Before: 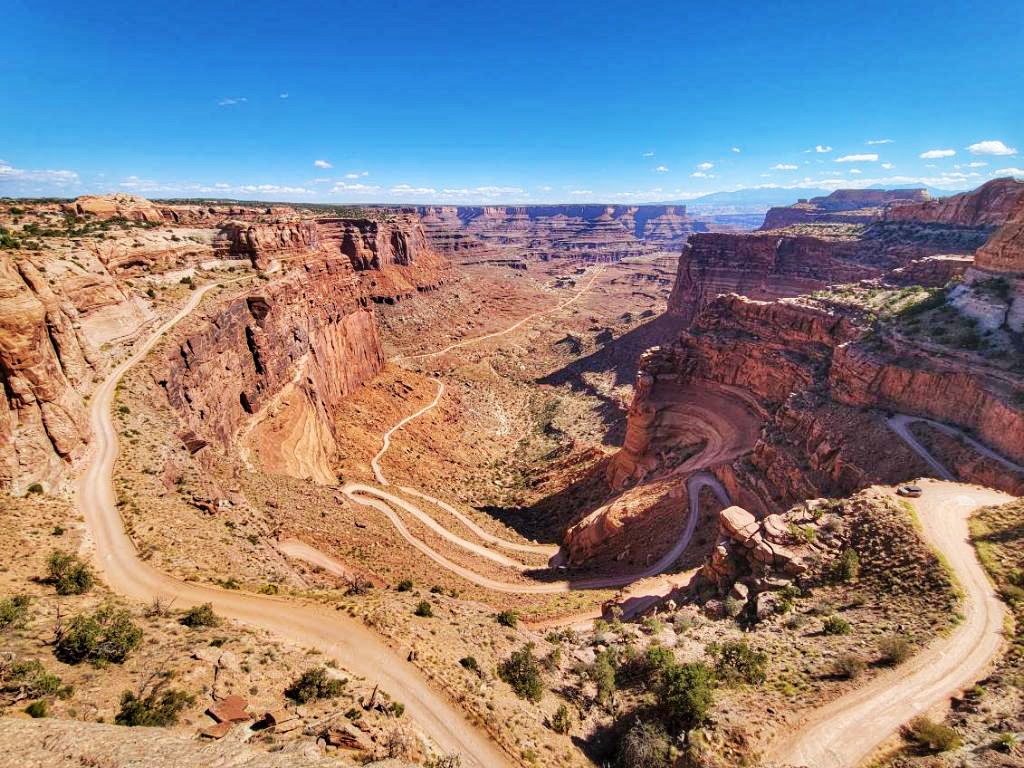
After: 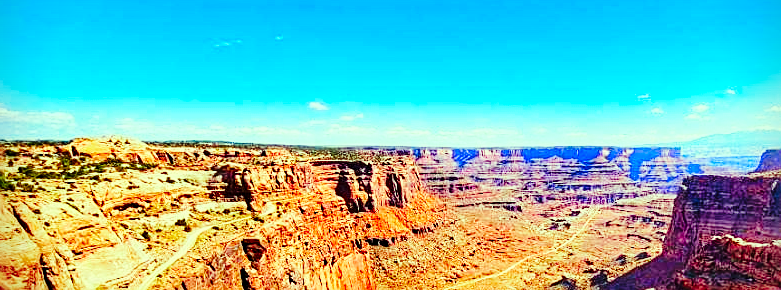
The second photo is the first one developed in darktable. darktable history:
crop: left 0.56%, top 7.634%, right 23.169%, bottom 54.508%
sharpen: on, module defaults
base curve: curves: ch0 [(0, 0) (0.036, 0.025) (0.121, 0.166) (0.206, 0.329) (0.605, 0.79) (1, 1)], preserve colors none
tone equalizer: -8 EV -0.421 EV, -7 EV -0.413 EV, -6 EV -0.315 EV, -5 EV -0.2 EV, -3 EV 0.224 EV, -2 EV 0.323 EV, -1 EV 0.382 EV, +0 EV 0.429 EV
vignetting: fall-off start 88.92%, fall-off radius 44.21%, width/height ratio 1.163
color correction: highlights a* -11.2, highlights b* 9.9, saturation 1.71
exposure: black level correction 0.002, exposure -0.102 EV, compensate exposure bias true, compensate highlight preservation false
